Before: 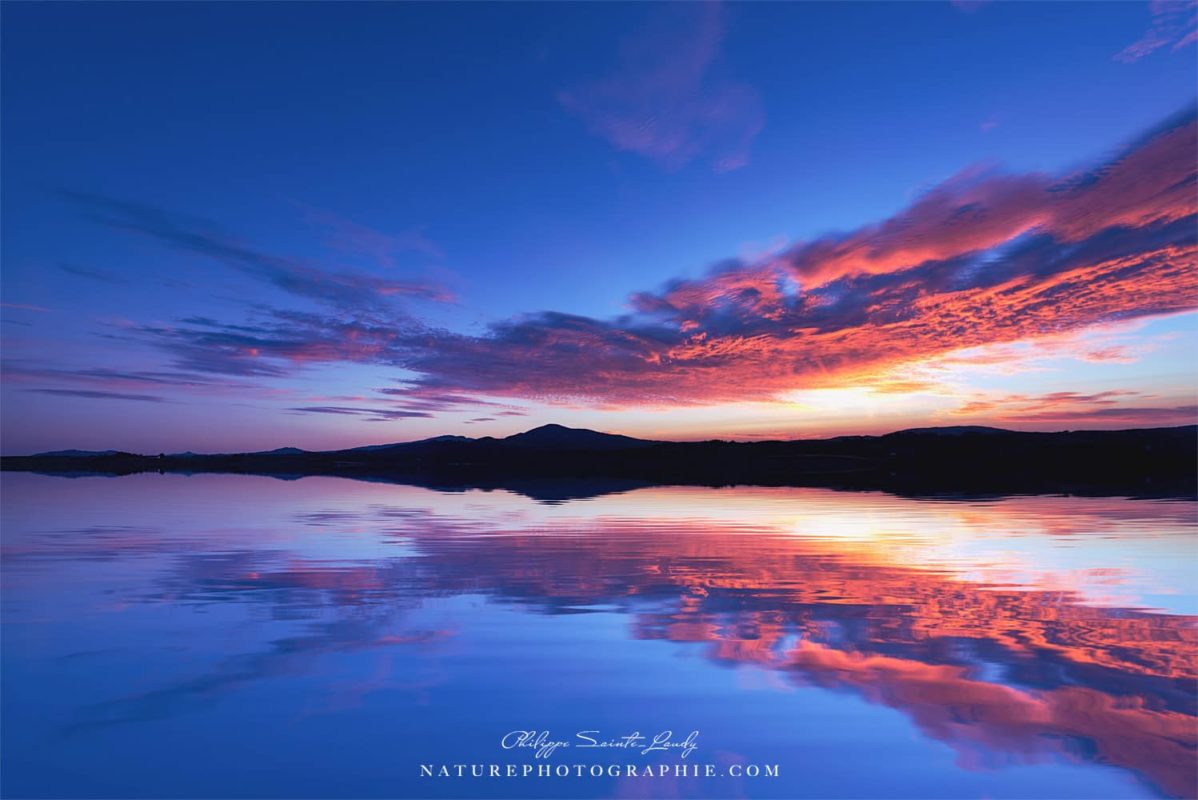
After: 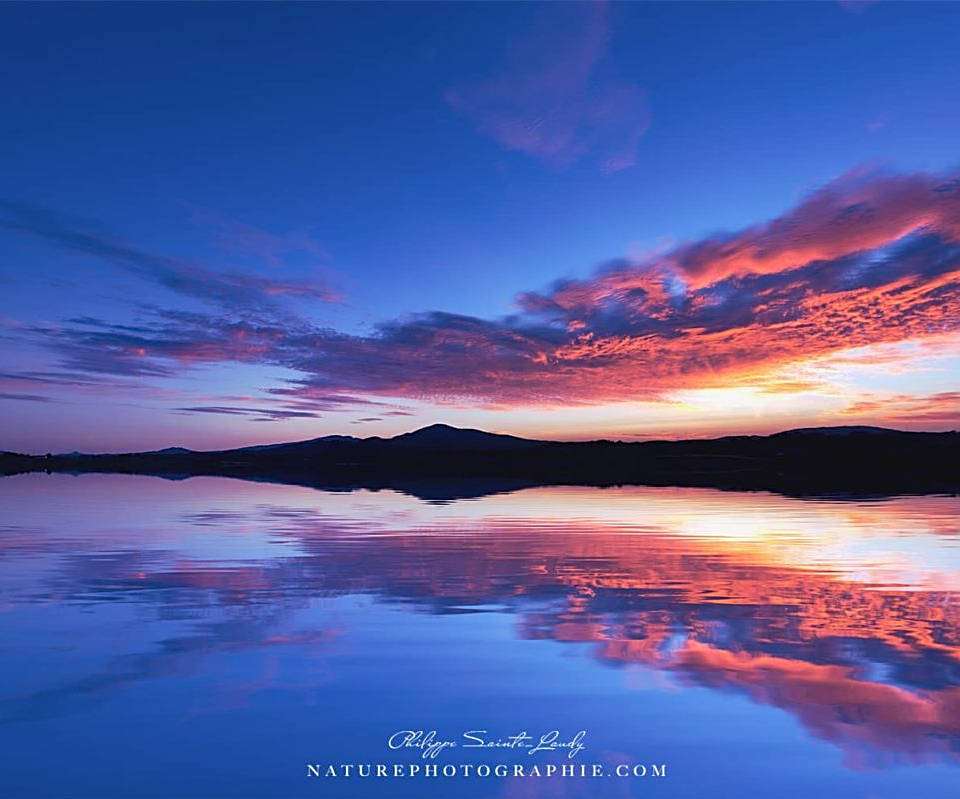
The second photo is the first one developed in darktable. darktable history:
crop and rotate: left 9.597%, right 10.195%
sharpen: on, module defaults
